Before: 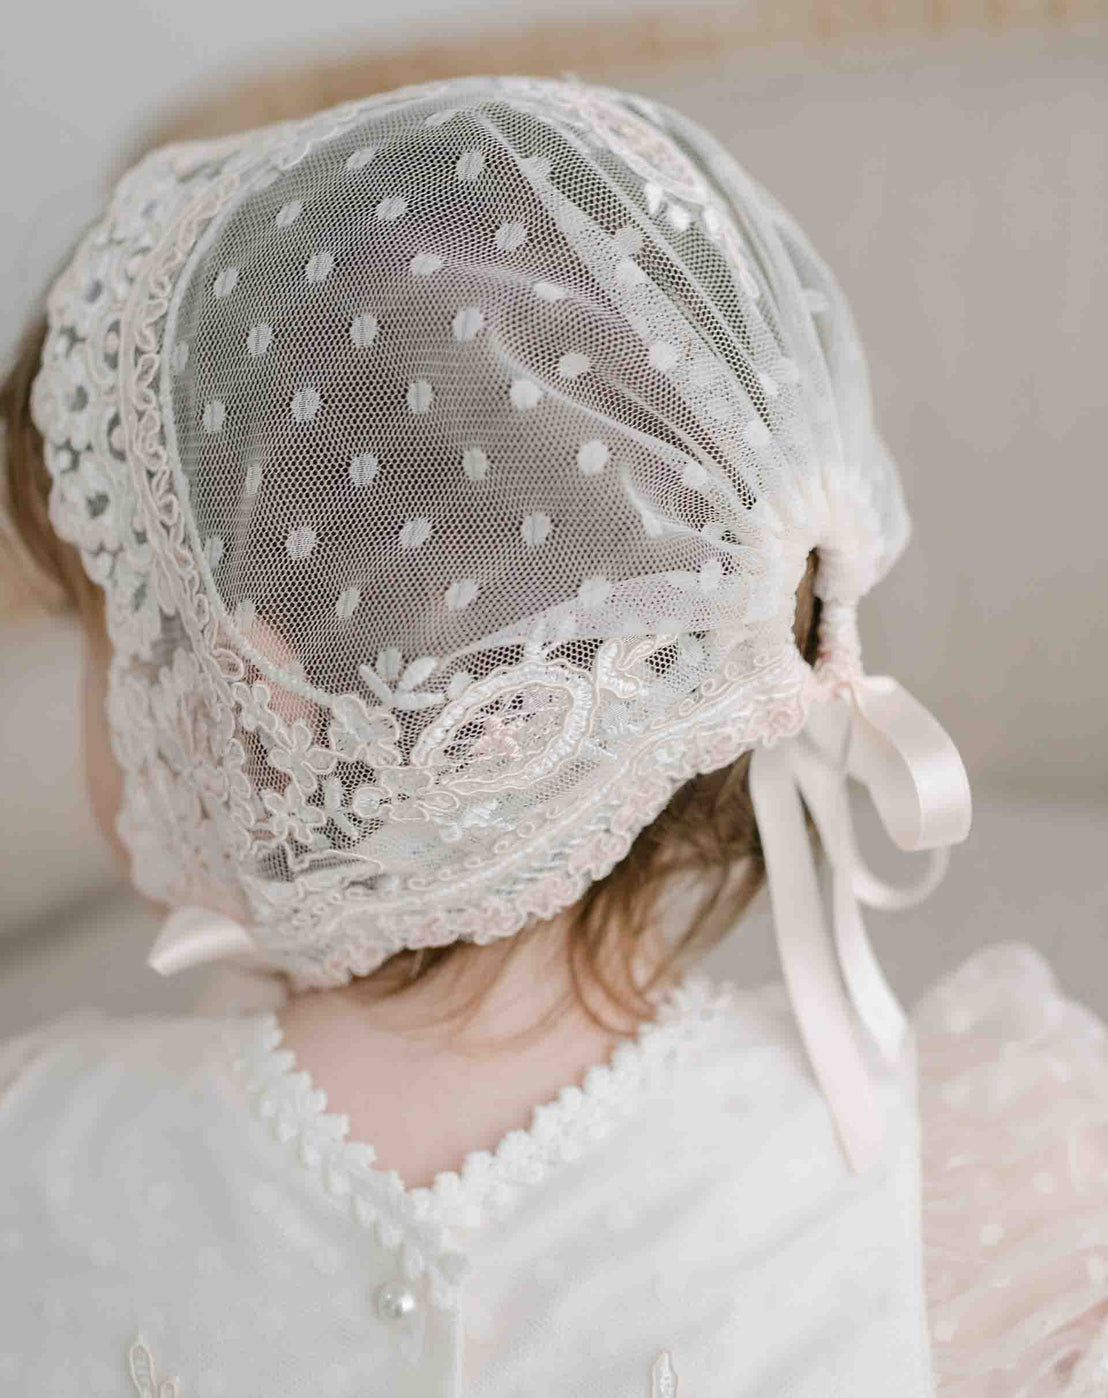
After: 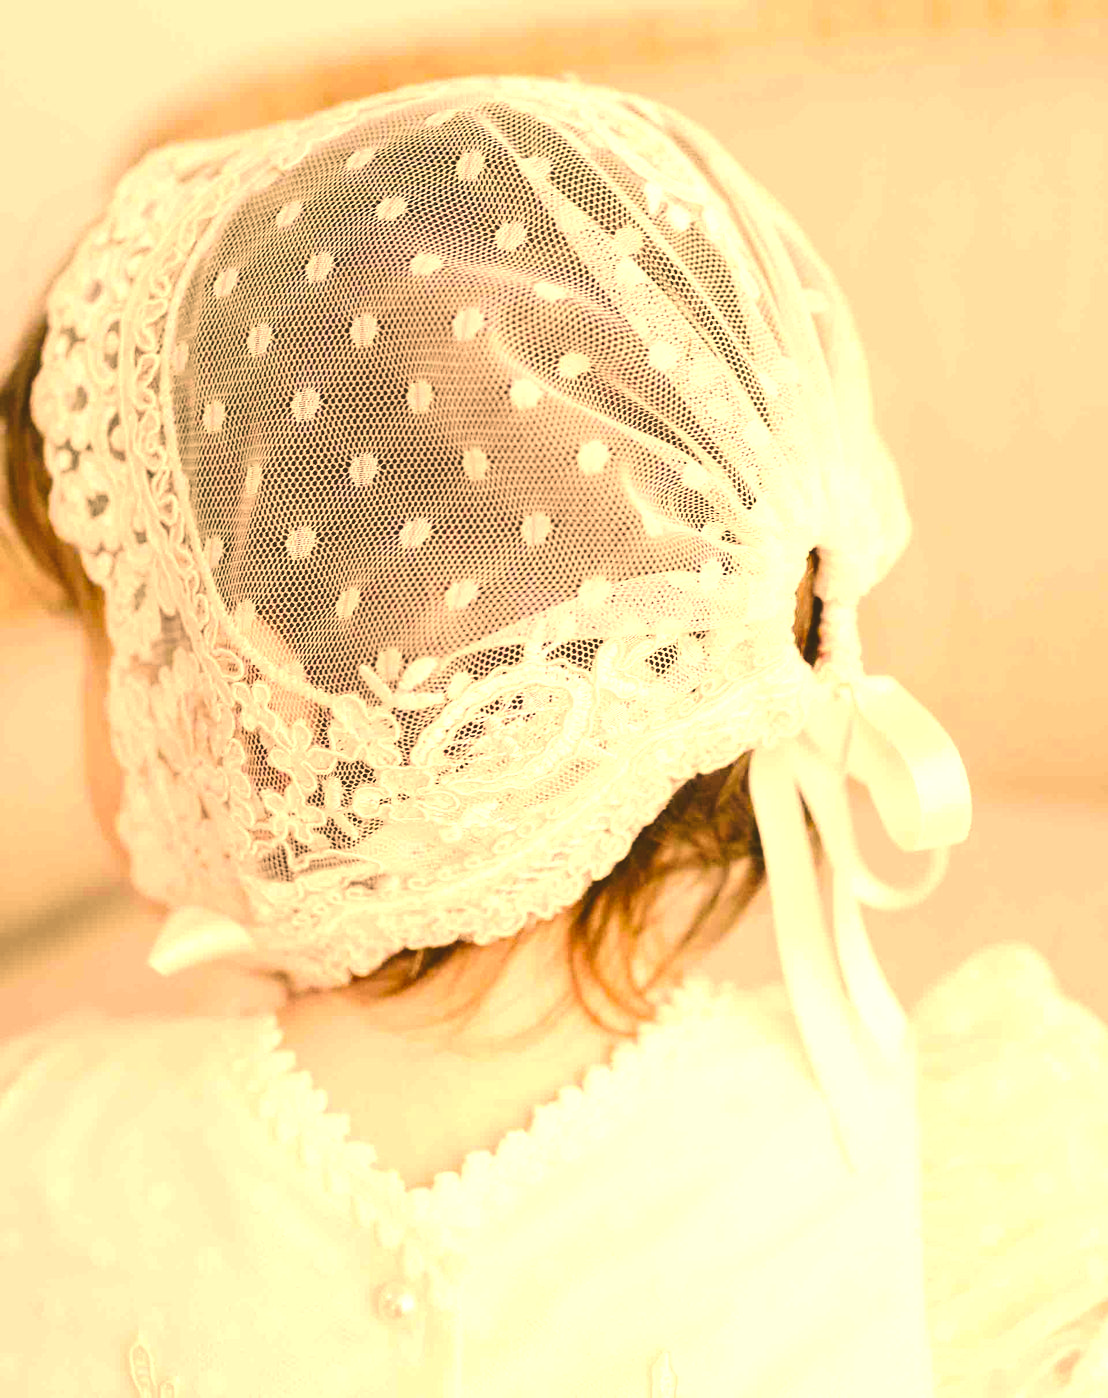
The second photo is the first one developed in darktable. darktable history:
tone curve: curves: ch0 [(0, 0) (0.003, 0.161) (0.011, 0.161) (0.025, 0.161) (0.044, 0.161) (0.069, 0.161) (0.1, 0.161) (0.136, 0.163) (0.177, 0.179) (0.224, 0.207) (0.277, 0.243) (0.335, 0.292) (0.399, 0.361) (0.468, 0.452) (0.543, 0.547) (0.623, 0.638) (0.709, 0.731) (0.801, 0.826) (0.898, 0.911) (1, 1)], preserve colors none
velvia: strength 10.1%
color correction: highlights a* 18.35, highlights b* 35.67, shadows a* 1.43, shadows b* 6.68, saturation 1.05
exposure: exposure 1 EV, compensate highlight preservation false
